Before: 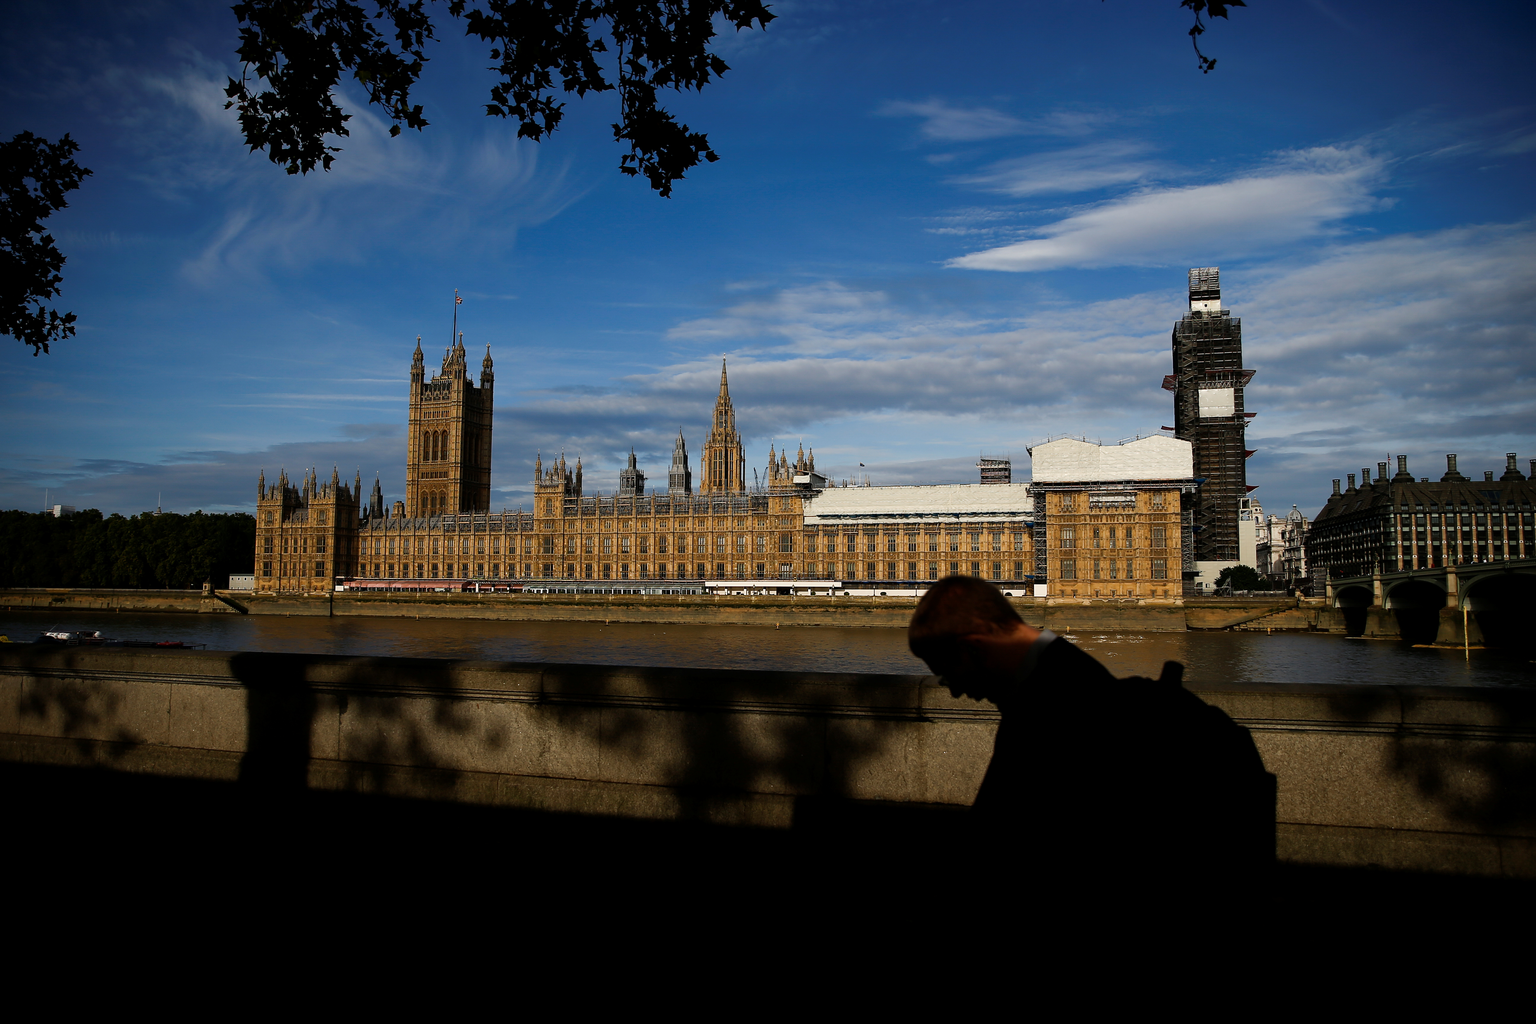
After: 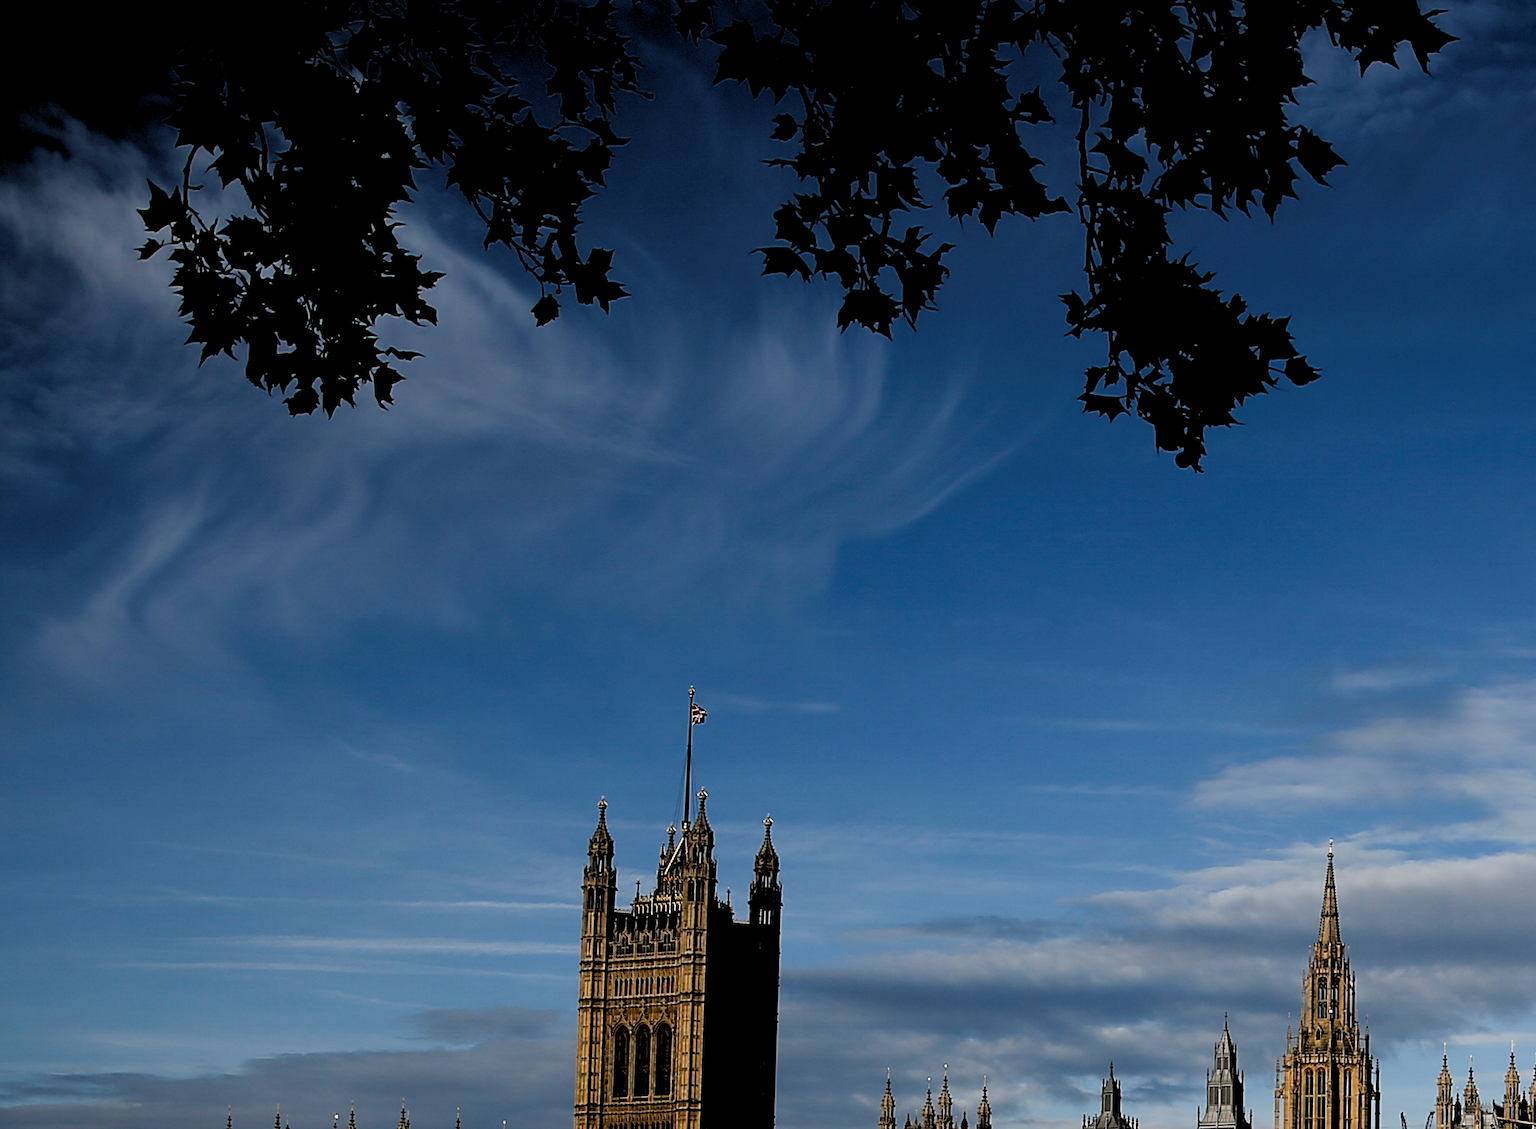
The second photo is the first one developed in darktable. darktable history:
rgb levels: levels [[0.034, 0.472, 0.904], [0, 0.5, 1], [0, 0.5, 1]]
crop and rotate: left 10.817%, top 0.062%, right 47.194%, bottom 53.626%
local contrast: mode bilateral grid, contrast 15, coarseness 36, detail 105%, midtone range 0.2
